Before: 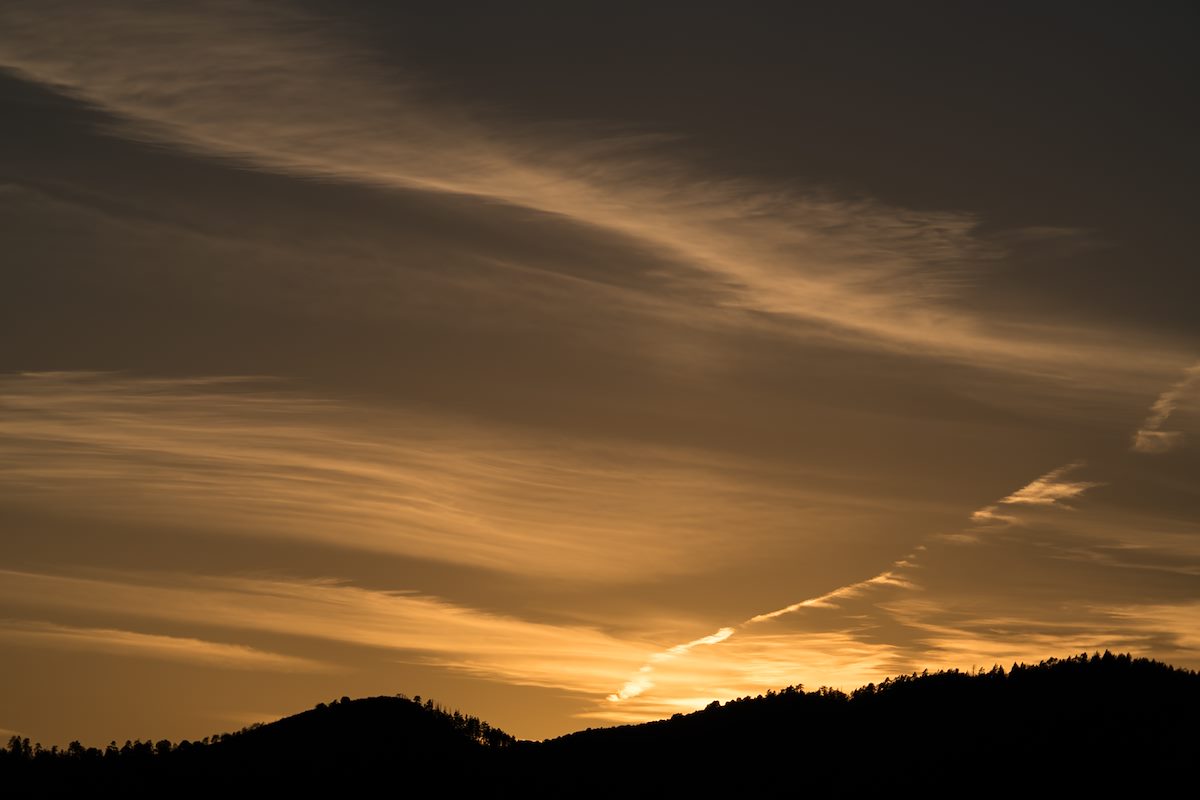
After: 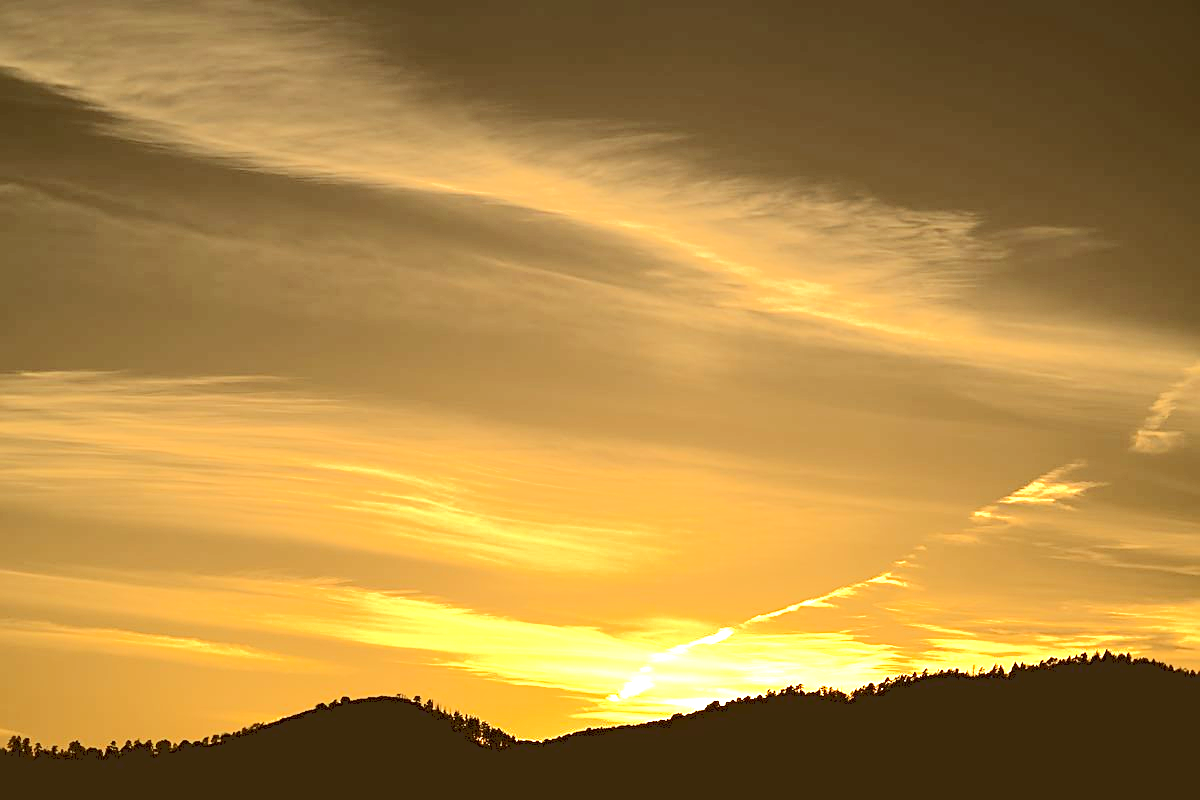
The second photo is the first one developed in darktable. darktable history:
exposure: black level correction 0, exposure 1.617 EV, compensate highlight preservation false
tone curve: curves: ch0 [(0, 0) (0.003, 0.185) (0.011, 0.185) (0.025, 0.187) (0.044, 0.185) (0.069, 0.185) (0.1, 0.18) (0.136, 0.18) (0.177, 0.179) (0.224, 0.202) (0.277, 0.252) (0.335, 0.343) (0.399, 0.452) (0.468, 0.553) (0.543, 0.643) (0.623, 0.717) (0.709, 0.778) (0.801, 0.82) (0.898, 0.856) (1, 1)], color space Lab, independent channels, preserve colors none
sharpen: radius 1.94
color correction: highlights a* -5.62, highlights b* 9.8, shadows a* 9.42, shadows b* 24.66
